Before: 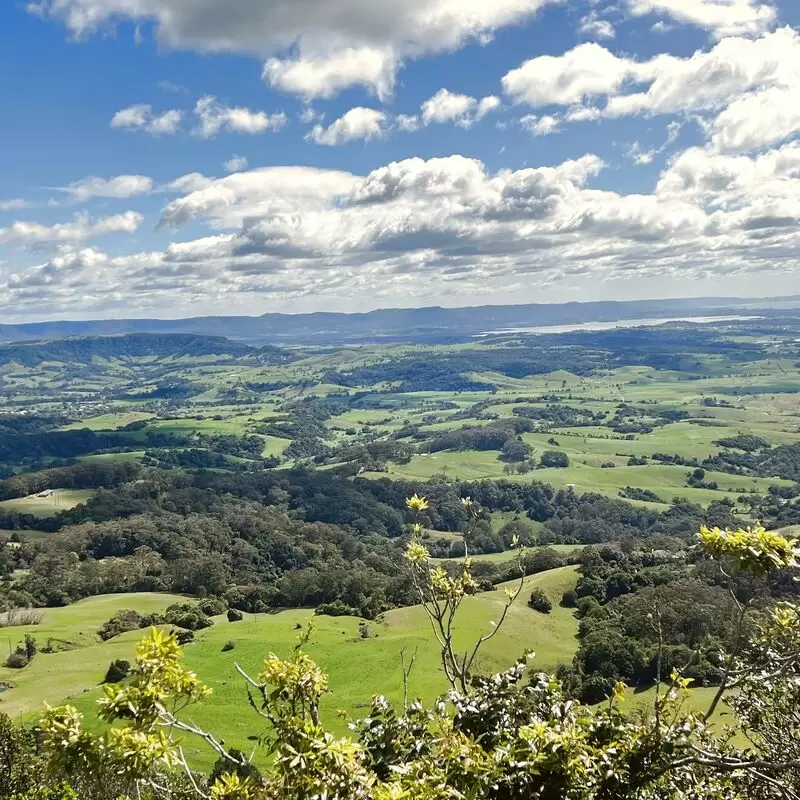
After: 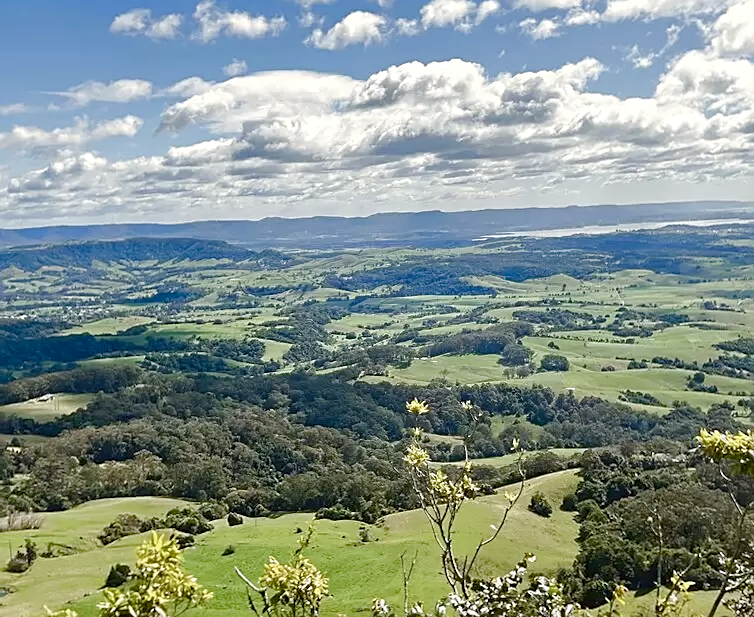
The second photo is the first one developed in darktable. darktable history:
crop and rotate: angle 0.094°, top 12.047%, right 5.48%, bottom 10.646%
color balance rgb: shadows lift › chroma 0.933%, shadows lift › hue 113.09°, perceptual saturation grading › global saturation 20%, perceptual saturation grading › highlights -50.419%, perceptual saturation grading › shadows 30.255%, global vibrance 3.627%
sharpen: on, module defaults
exposure: exposure 0.025 EV, compensate exposure bias true, compensate highlight preservation false
